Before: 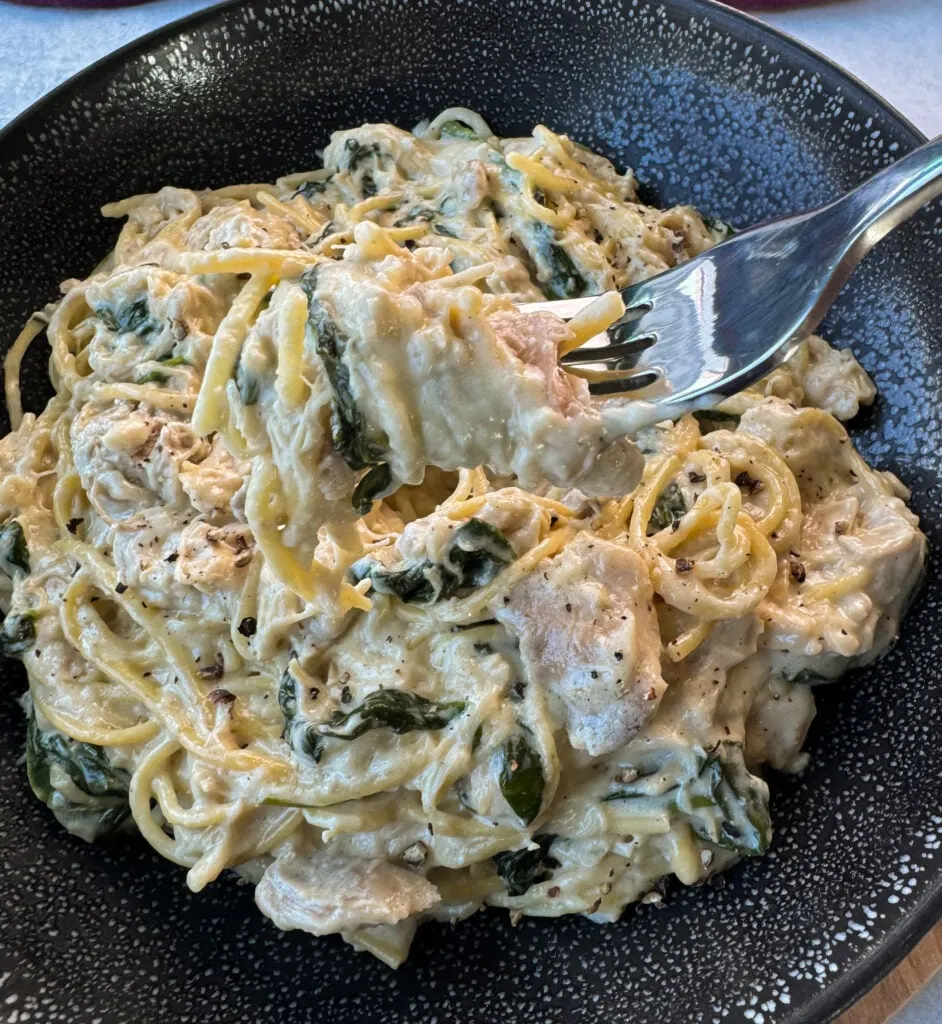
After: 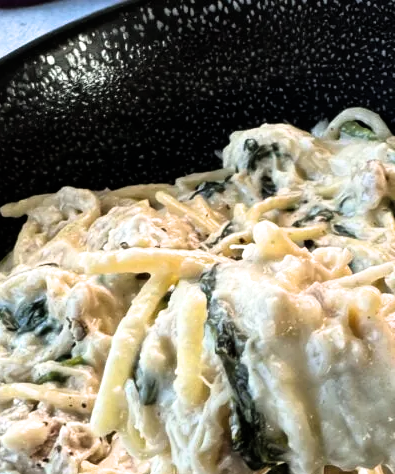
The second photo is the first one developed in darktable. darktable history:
crop and rotate: left 10.817%, top 0.062%, right 47.194%, bottom 53.626%
filmic rgb: white relative exposure 2.2 EV, hardness 6.97
